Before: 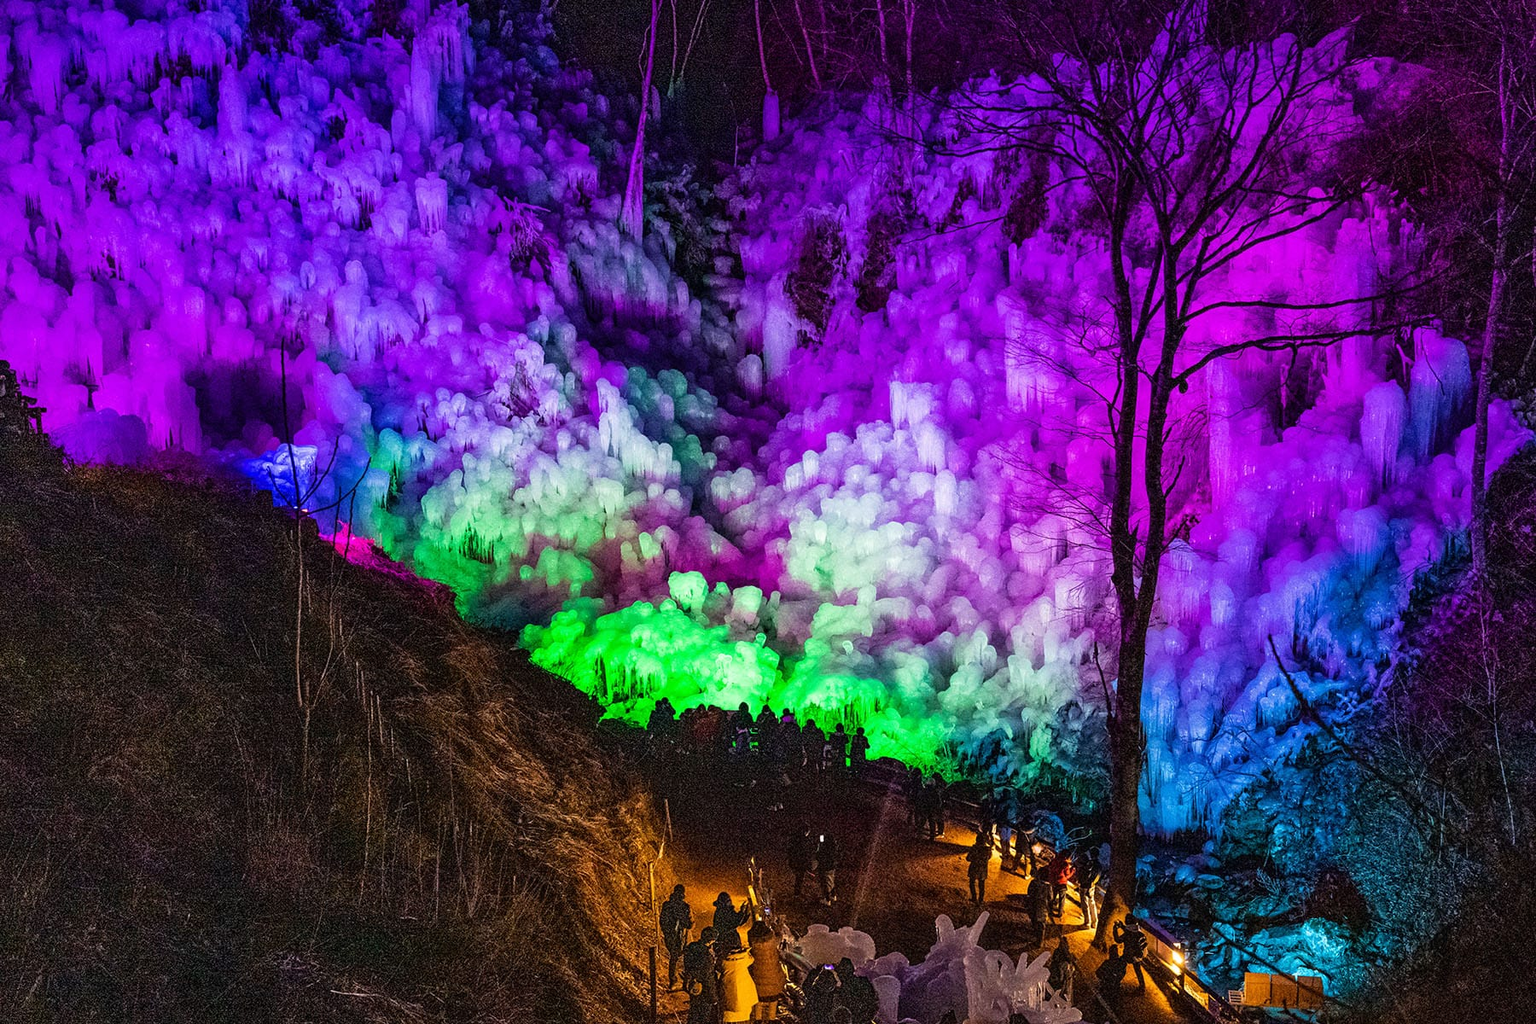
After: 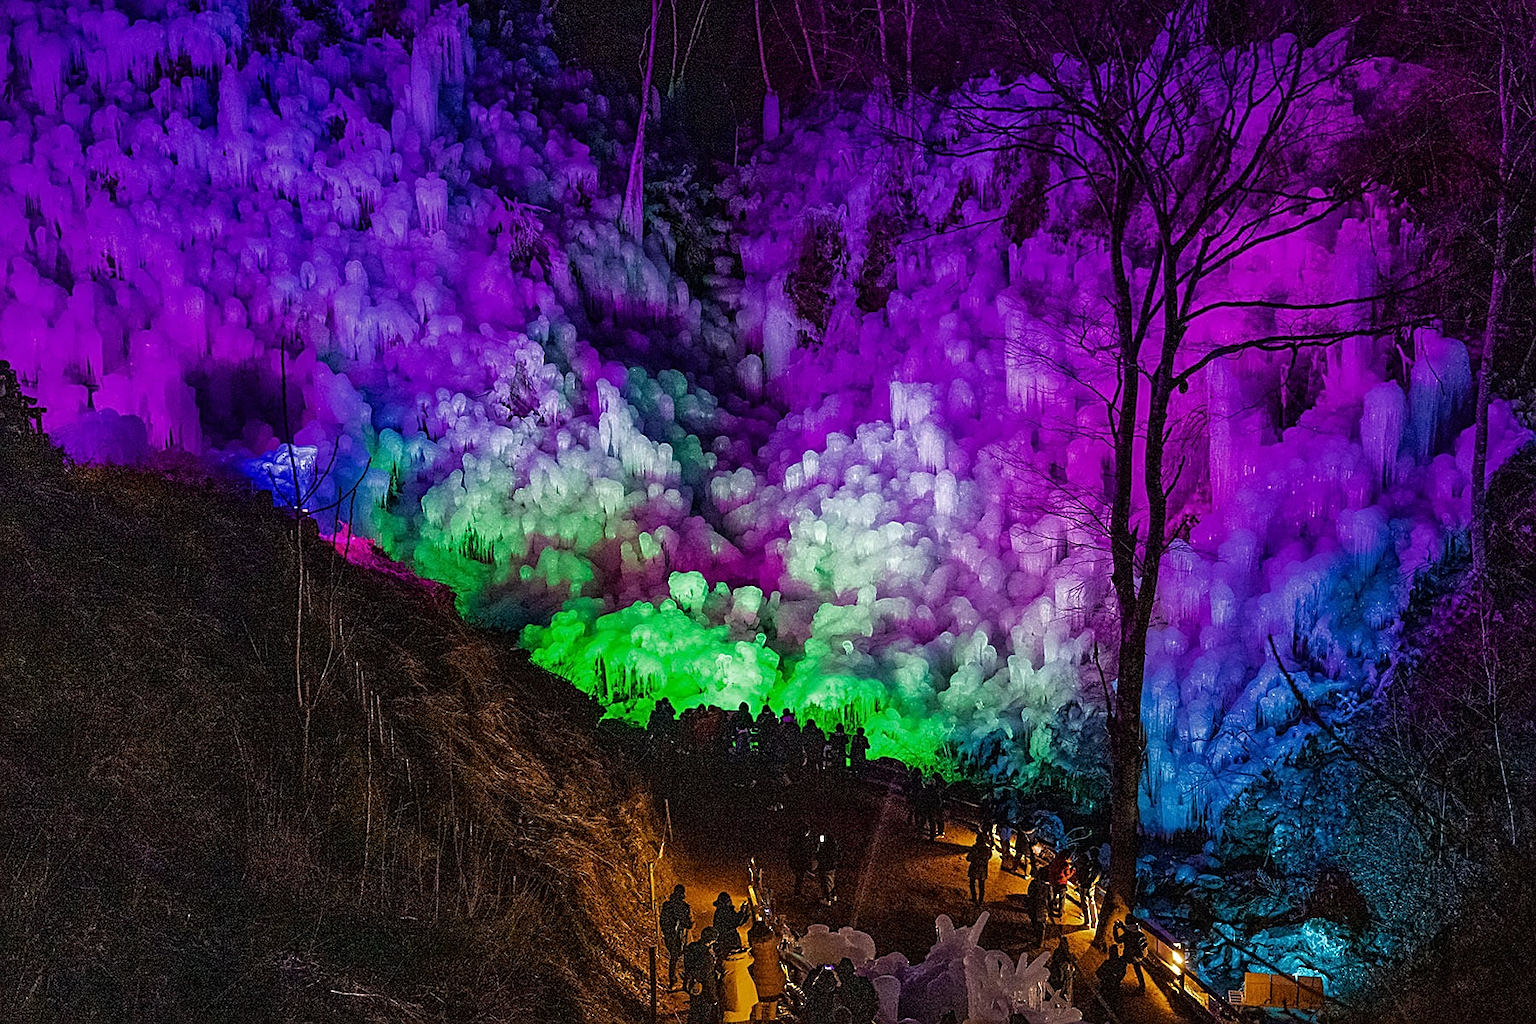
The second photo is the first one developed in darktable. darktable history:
base curve: curves: ch0 [(0, 0) (0.595, 0.418) (1, 1)], preserve colors average RGB
sharpen: on, module defaults
